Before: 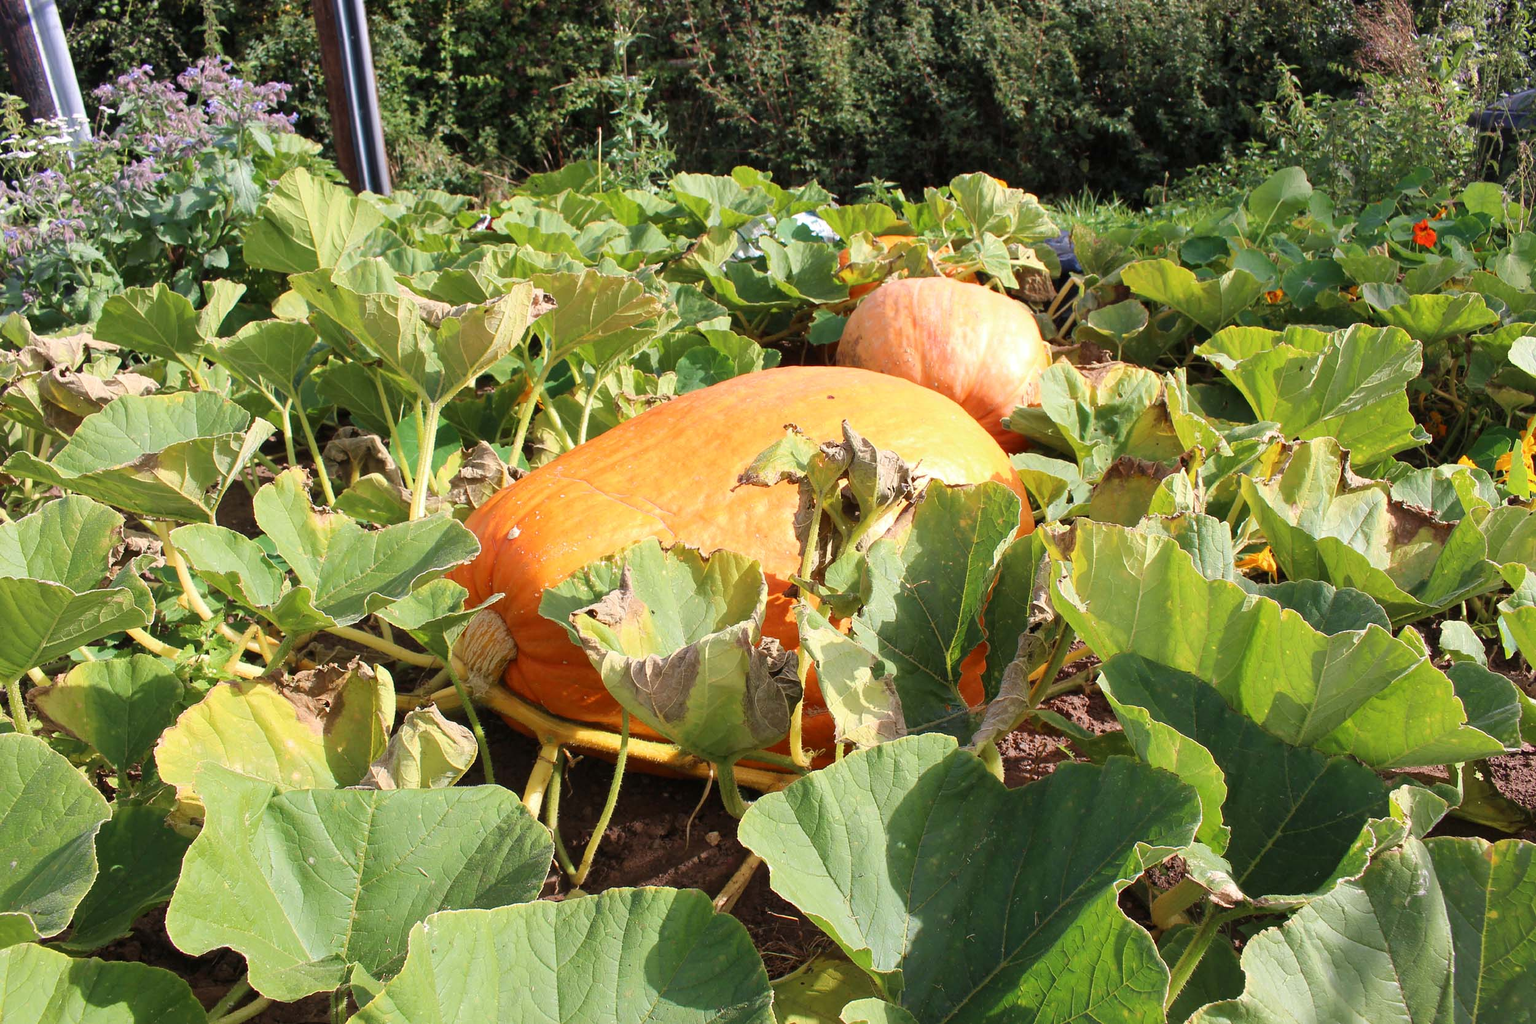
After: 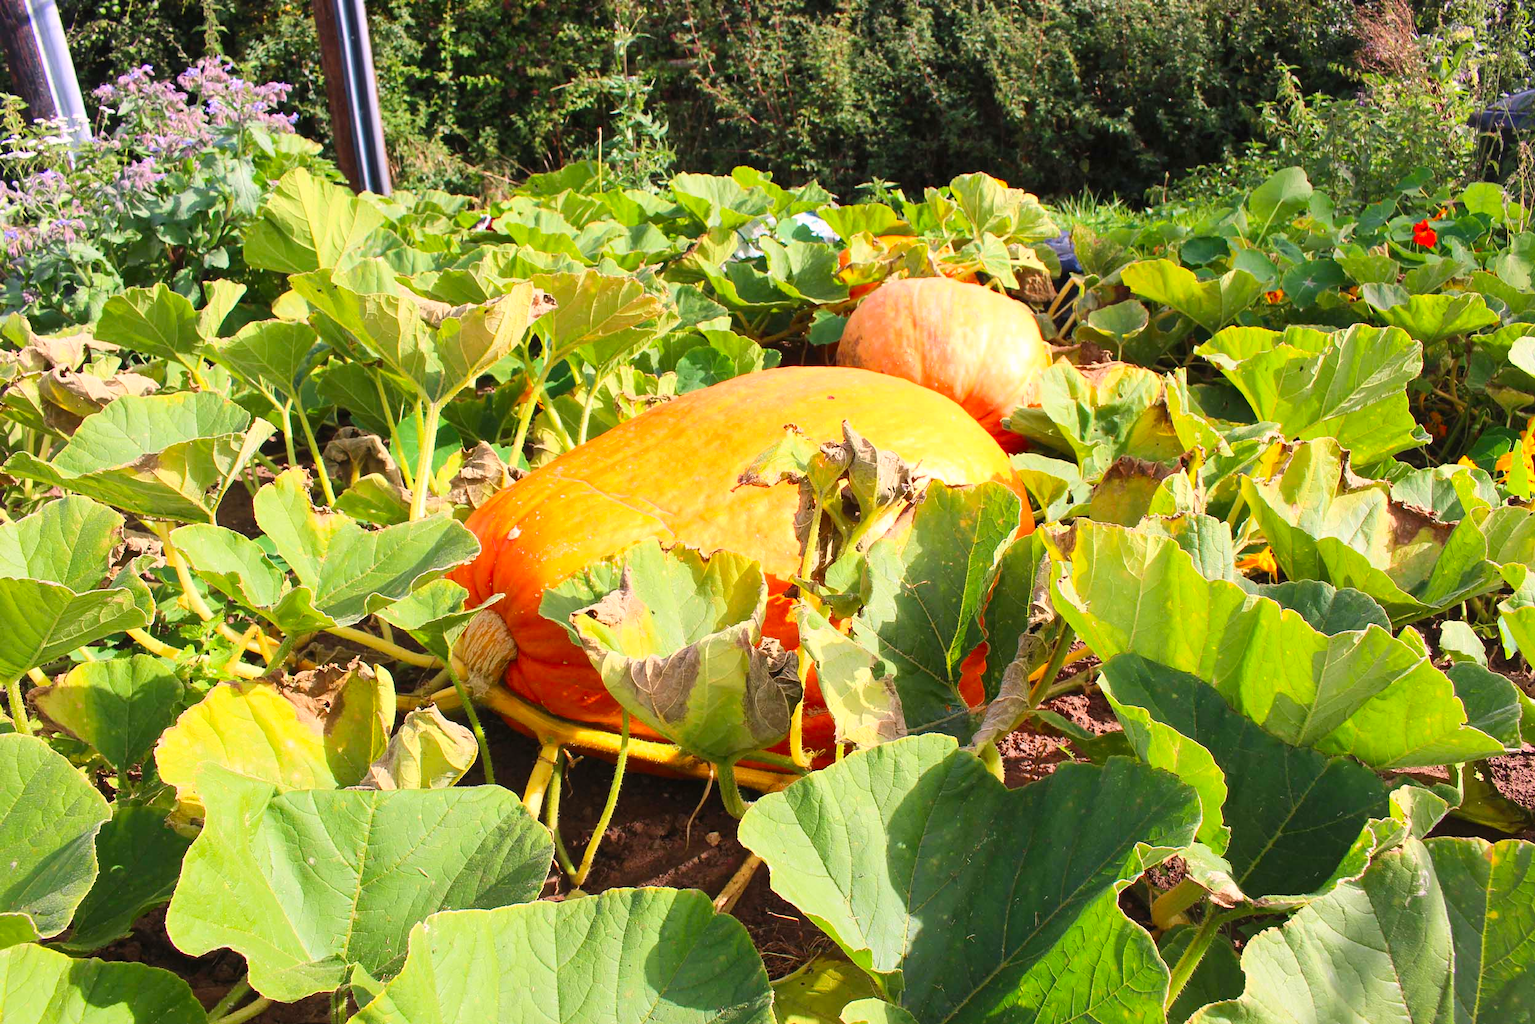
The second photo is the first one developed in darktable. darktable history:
color correction: highlights a* 3.33, highlights b* 2.06, saturation 1.17
contrast brightness saturation: contrast 0.2, brightness 0.161, saturation 0.225
